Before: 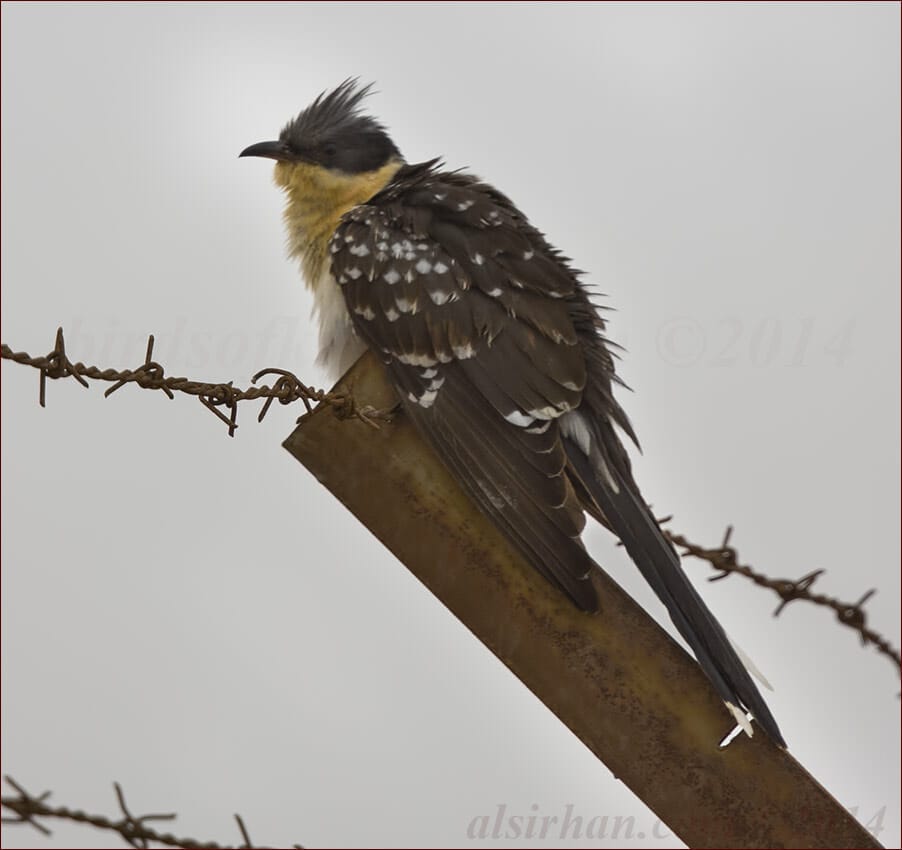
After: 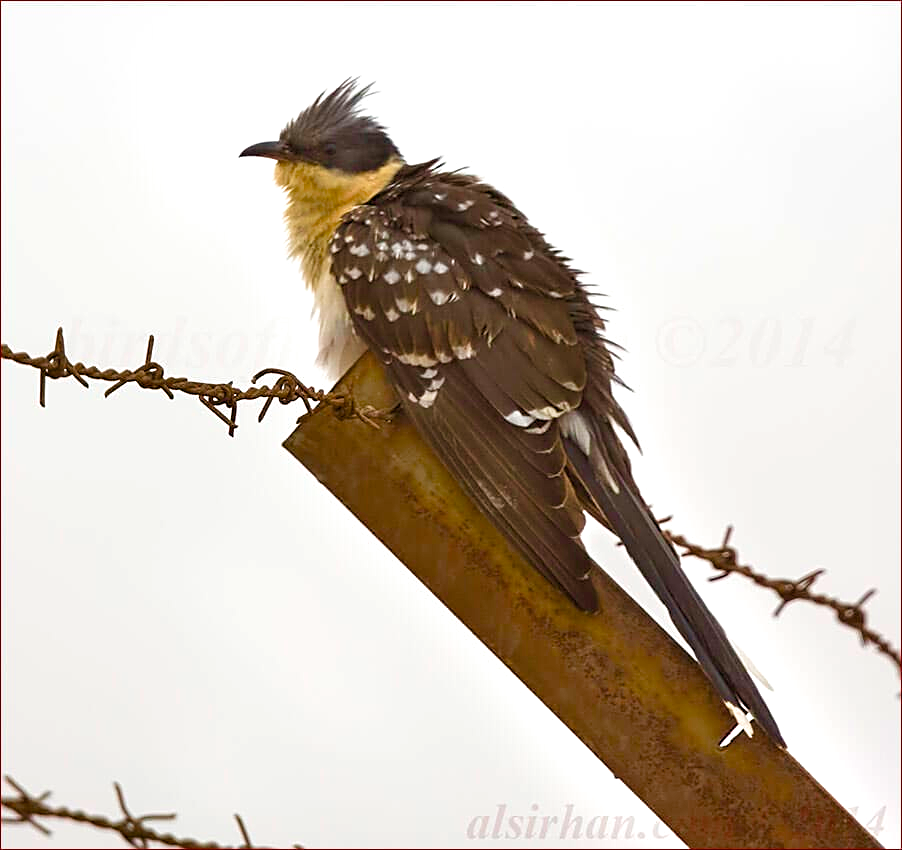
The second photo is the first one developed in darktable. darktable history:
velvia: strength 45%
color balance rgb: perceptual saturation grading › global saturation 20%, perceptual saturation grading › highlights -50%, perceptual saturation grading › shadows 30%, perceptual brilliance grading › global brilliance 10%, perceptual brilliance grading › shadows 15%
exposure: exposure 0.3 EV, compensate highlight preservation false
sharpen: on, module defaults
